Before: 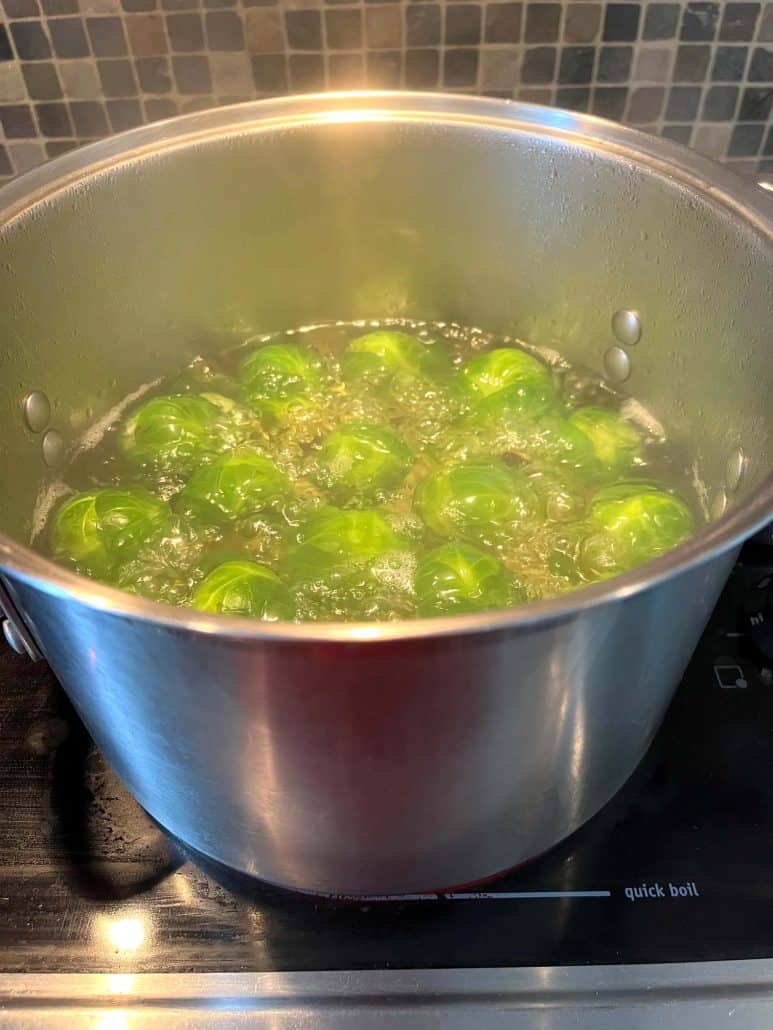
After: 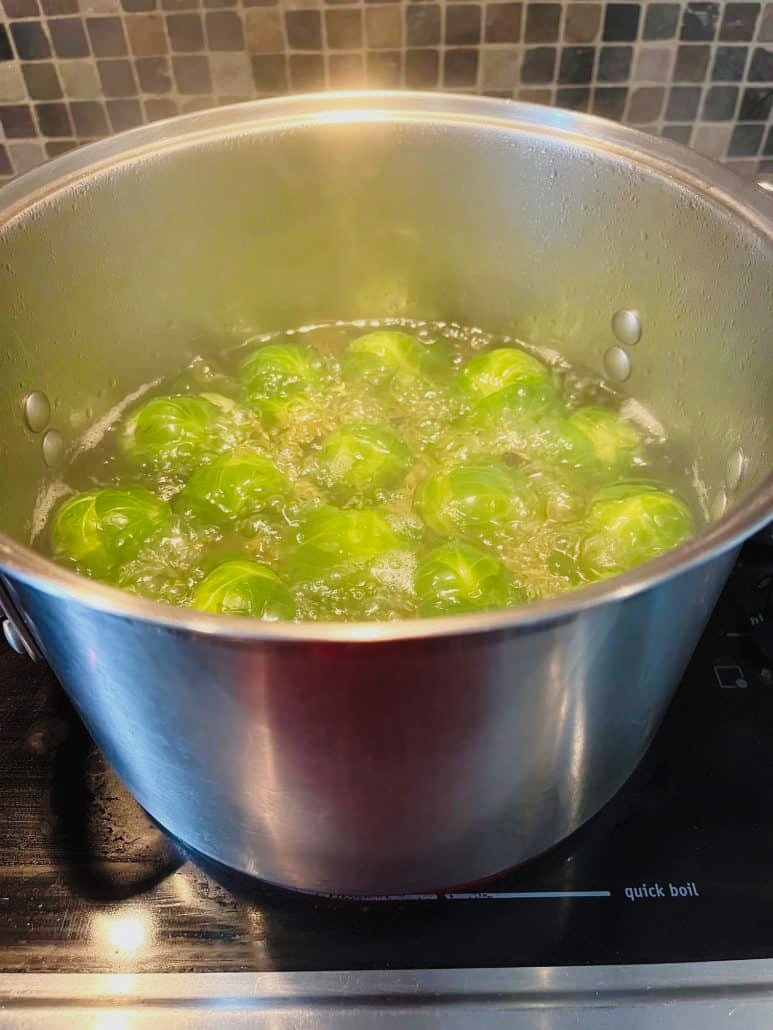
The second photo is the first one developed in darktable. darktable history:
tone curve: curves: ch0 [(0, 0.019) (0.204, 0.162) (0.491, 0.519) (0.748, 0.765) (1, 0.919)]; ch1 [(0, 0) (0.179, 0.173) (0.322, 0.32) (0.442, 0.447) (0.496, 0.504) (0.566, 0.585) (0.761, 0.803) (1, 1)]; ch2 [(0, 0) (0.434, 0.447) (0.483, 0.487) (0.555, 0.563) (0.697, 0.68) (1, 1)], preserve colors none
